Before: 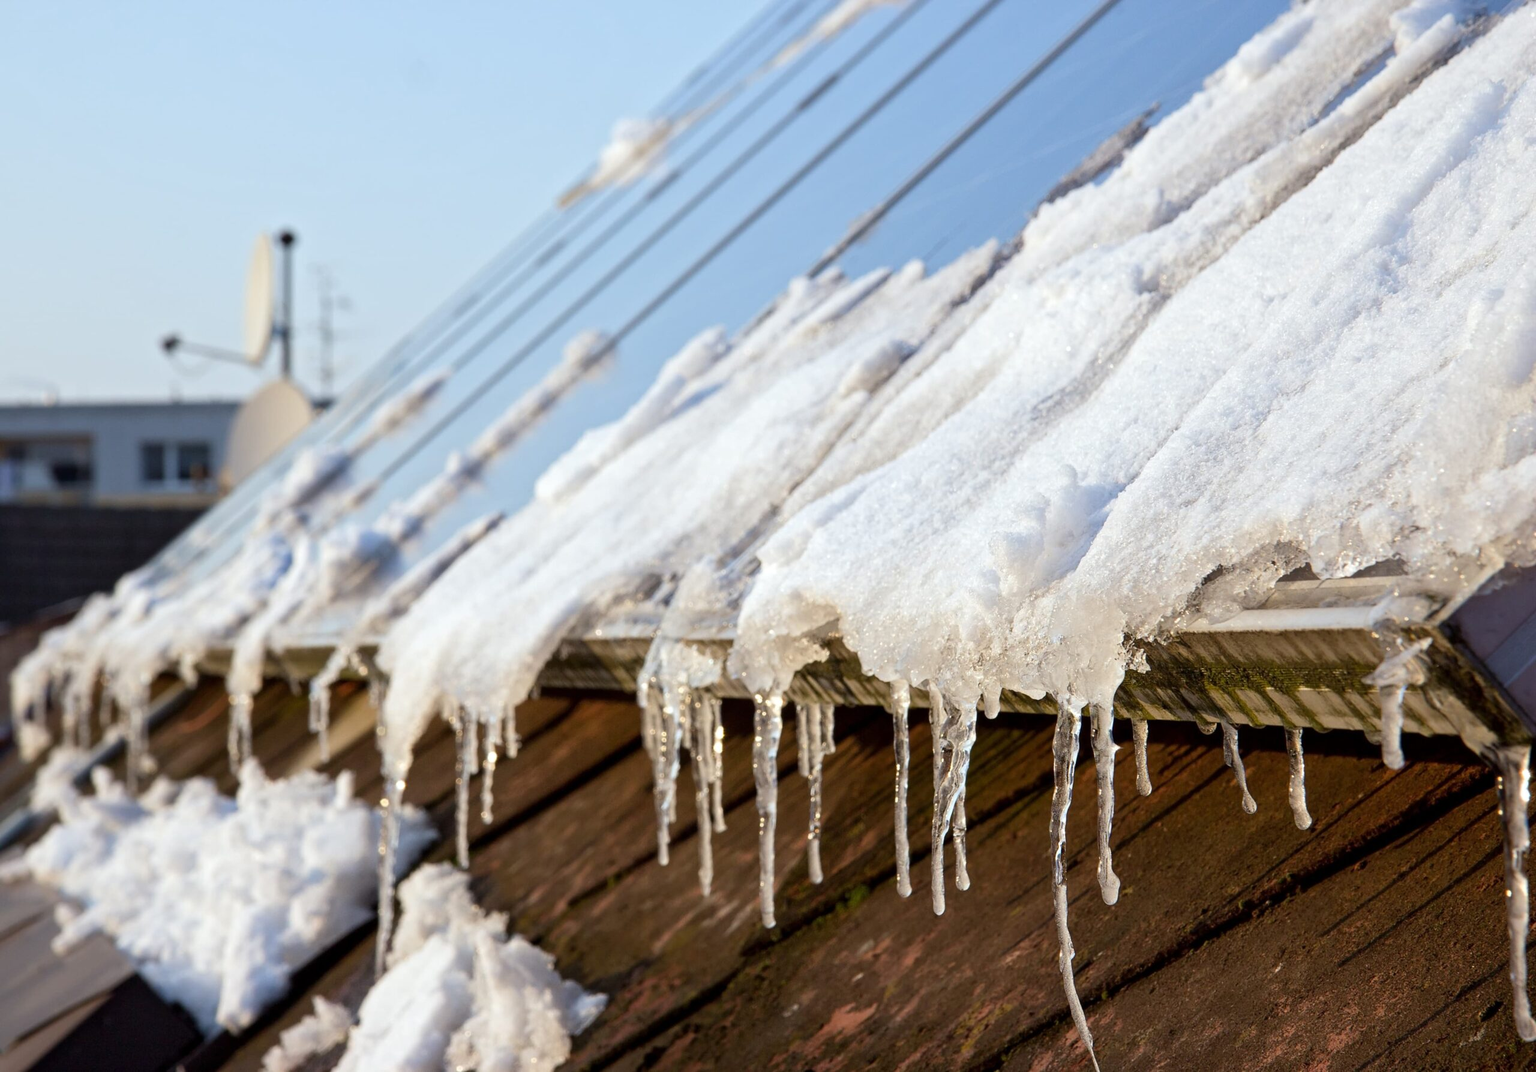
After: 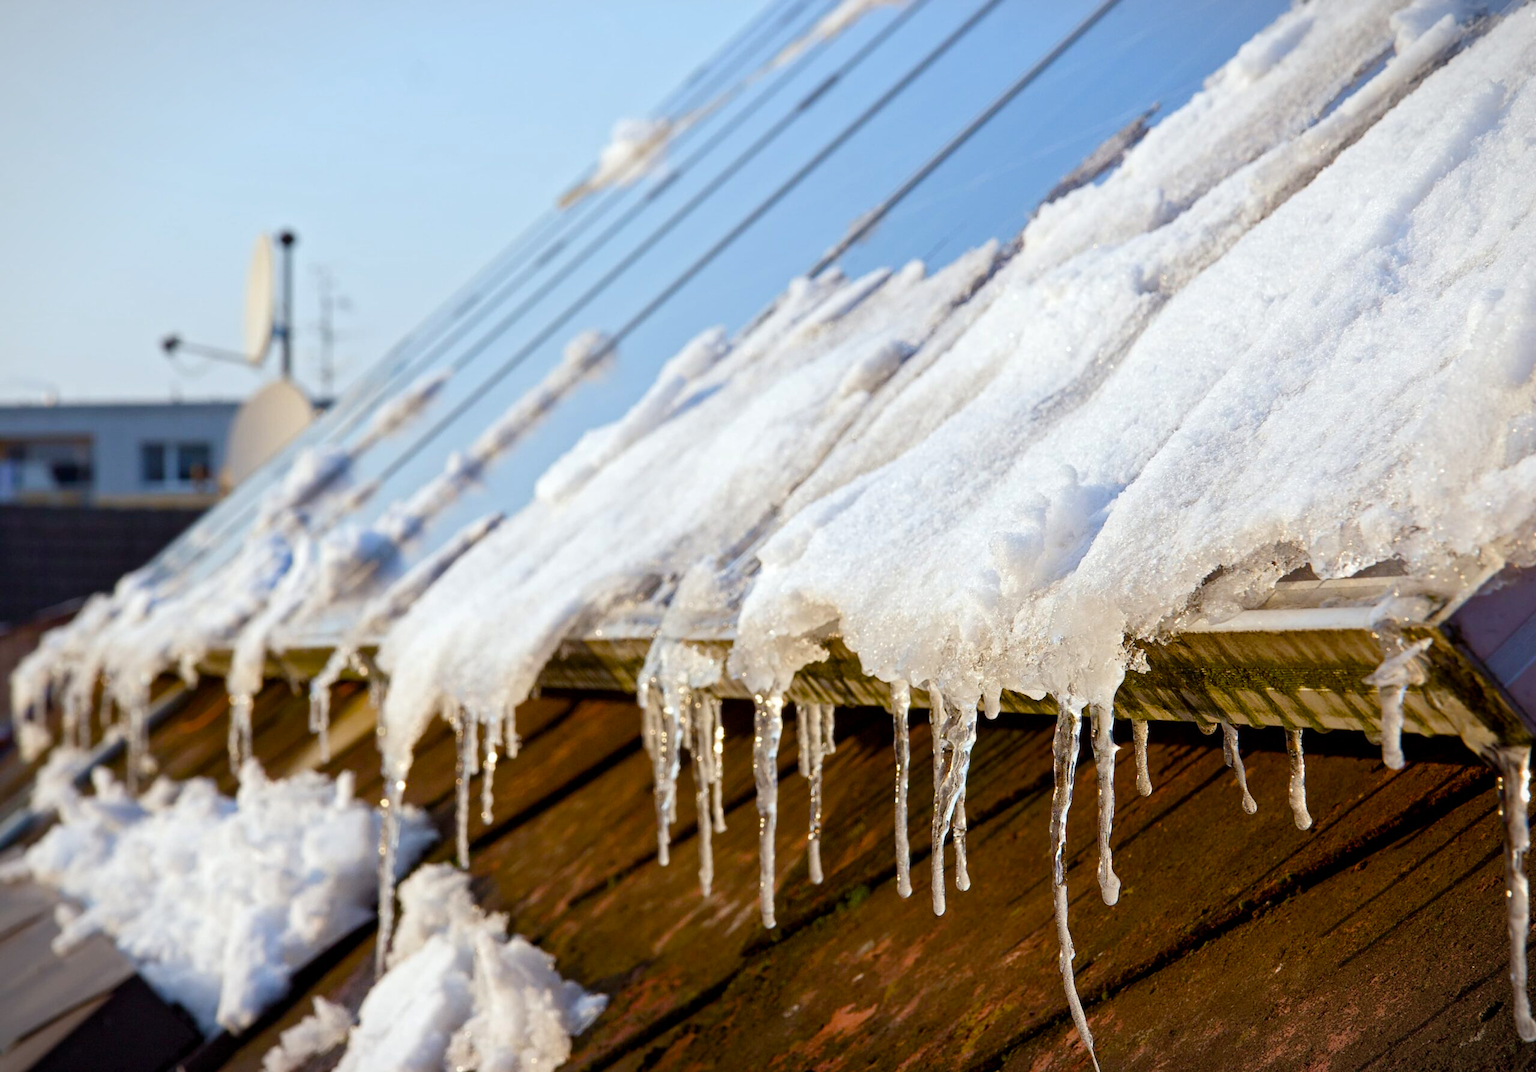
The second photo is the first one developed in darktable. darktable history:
color balance: mode lift, gamma, gain (sRGB)
vignetting: fall-off start 100%, brightness -0.282, width/height ratio 1.31
color balance rgb: perceptual saturation grading › global saturation 35%, perceptual saturation grading › highlights -25%, perceptual saturation grading › shadows 50%
